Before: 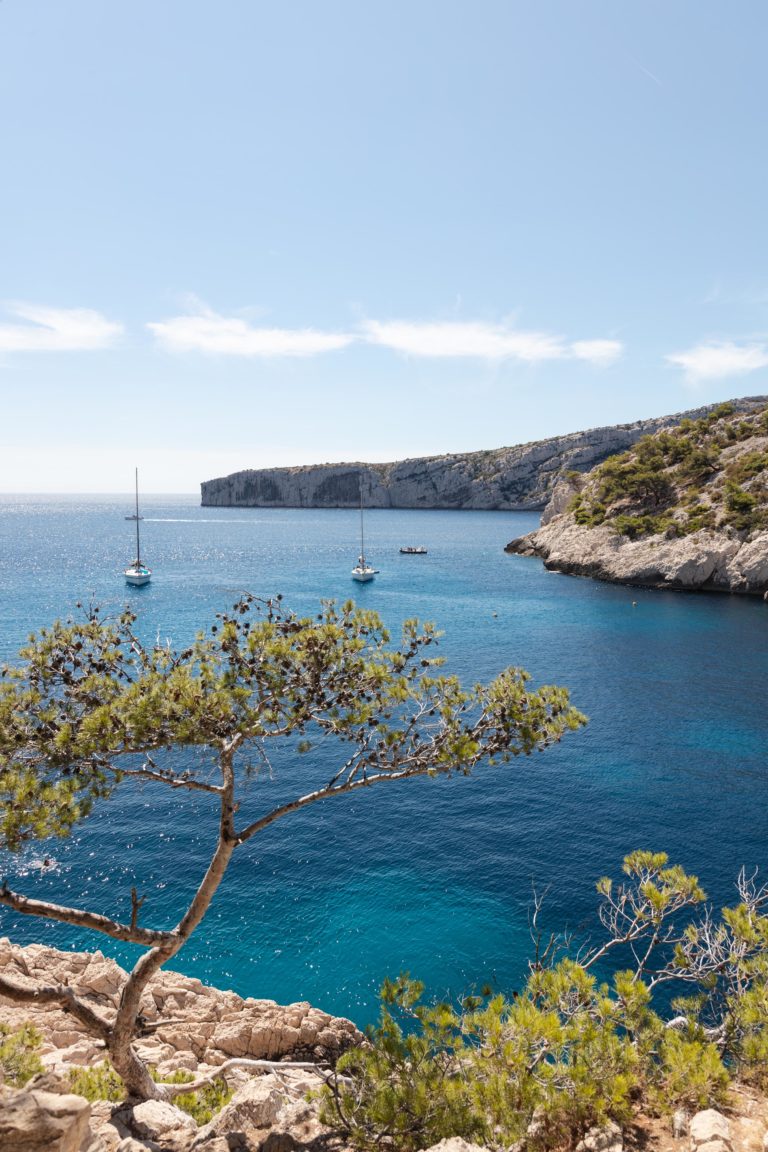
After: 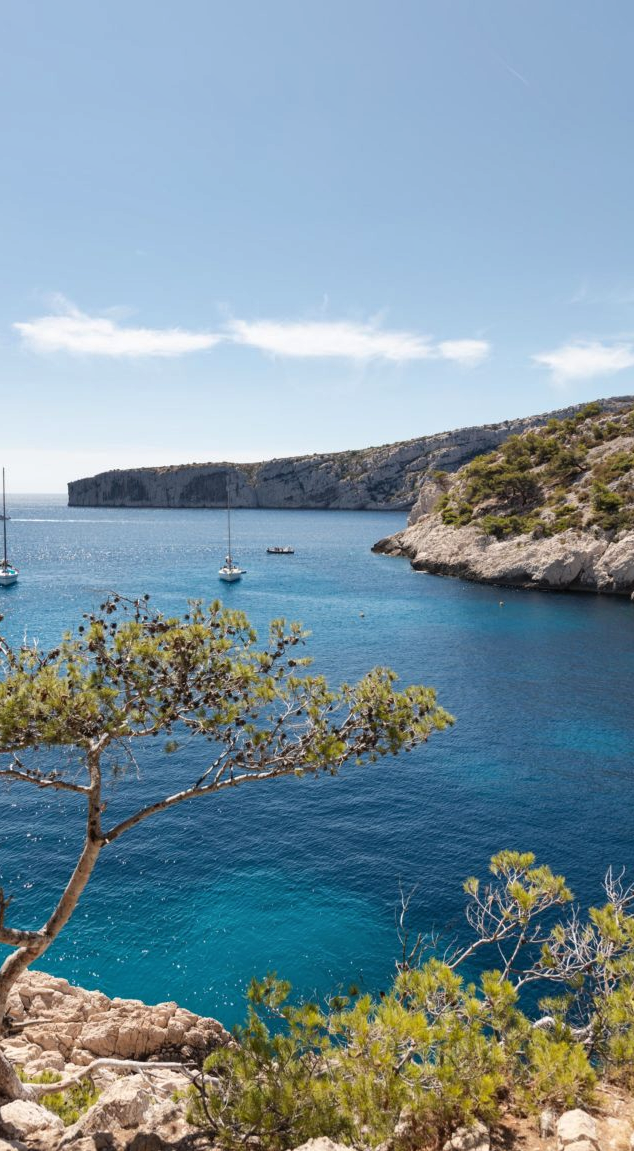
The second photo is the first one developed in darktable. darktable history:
shadows and highlights: low approximation 0.01, soften with gaussian
crop: left 17.323%, bottom 0.043%
